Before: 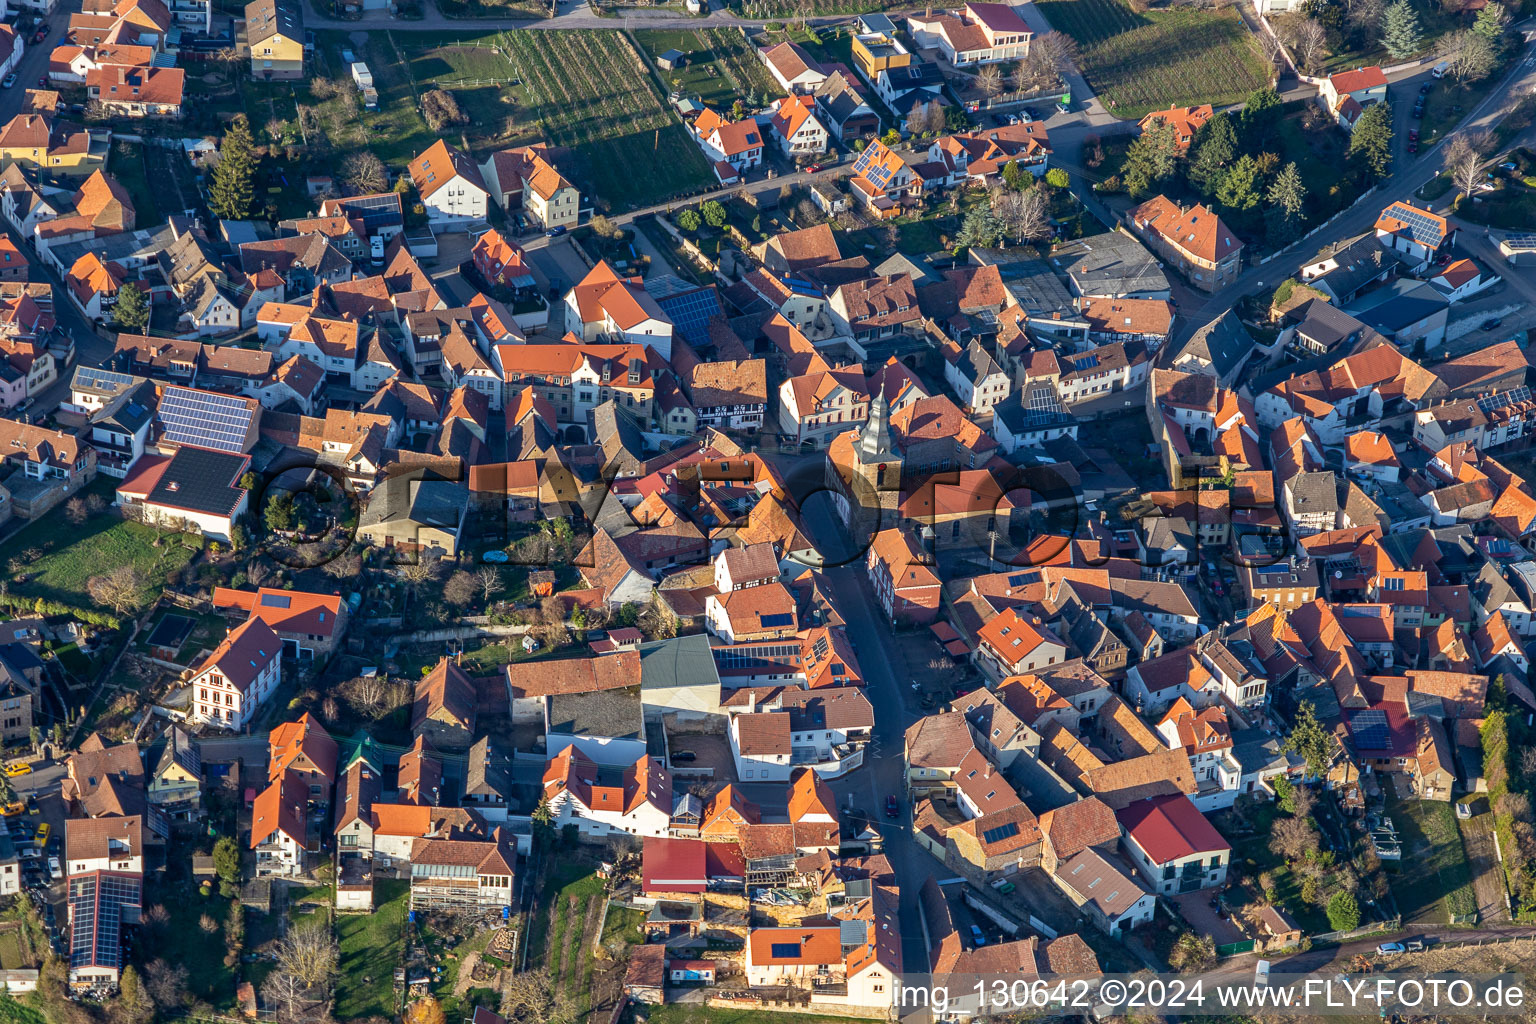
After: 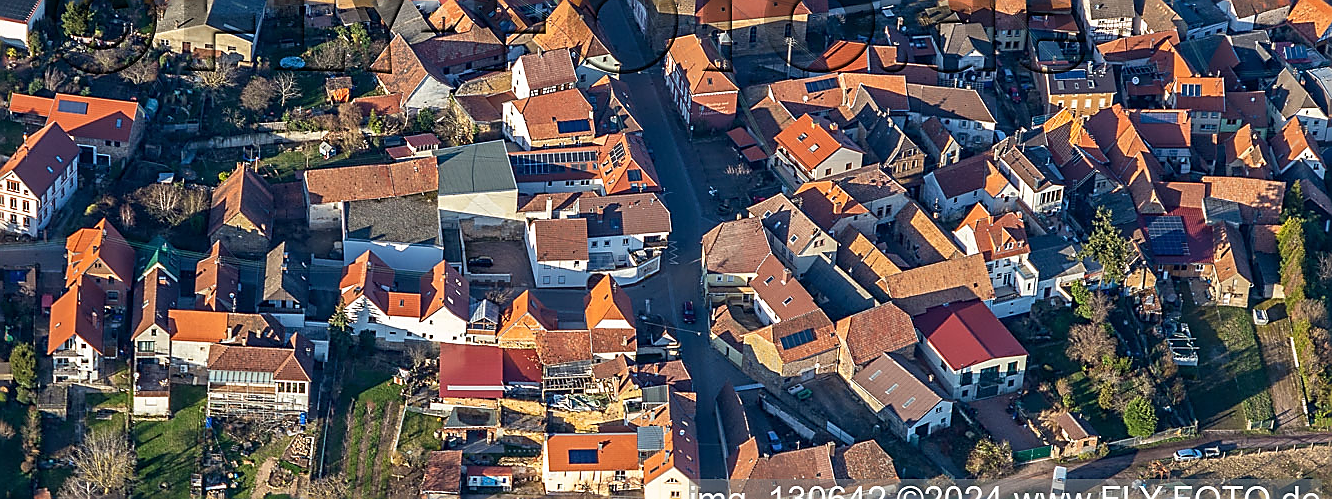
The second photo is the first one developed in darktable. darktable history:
sharpen: radius 1.421, amount 1.244, threshold 0.811
crop and rotate: left 13.244%, top 48.328%, bottom 2.922%
